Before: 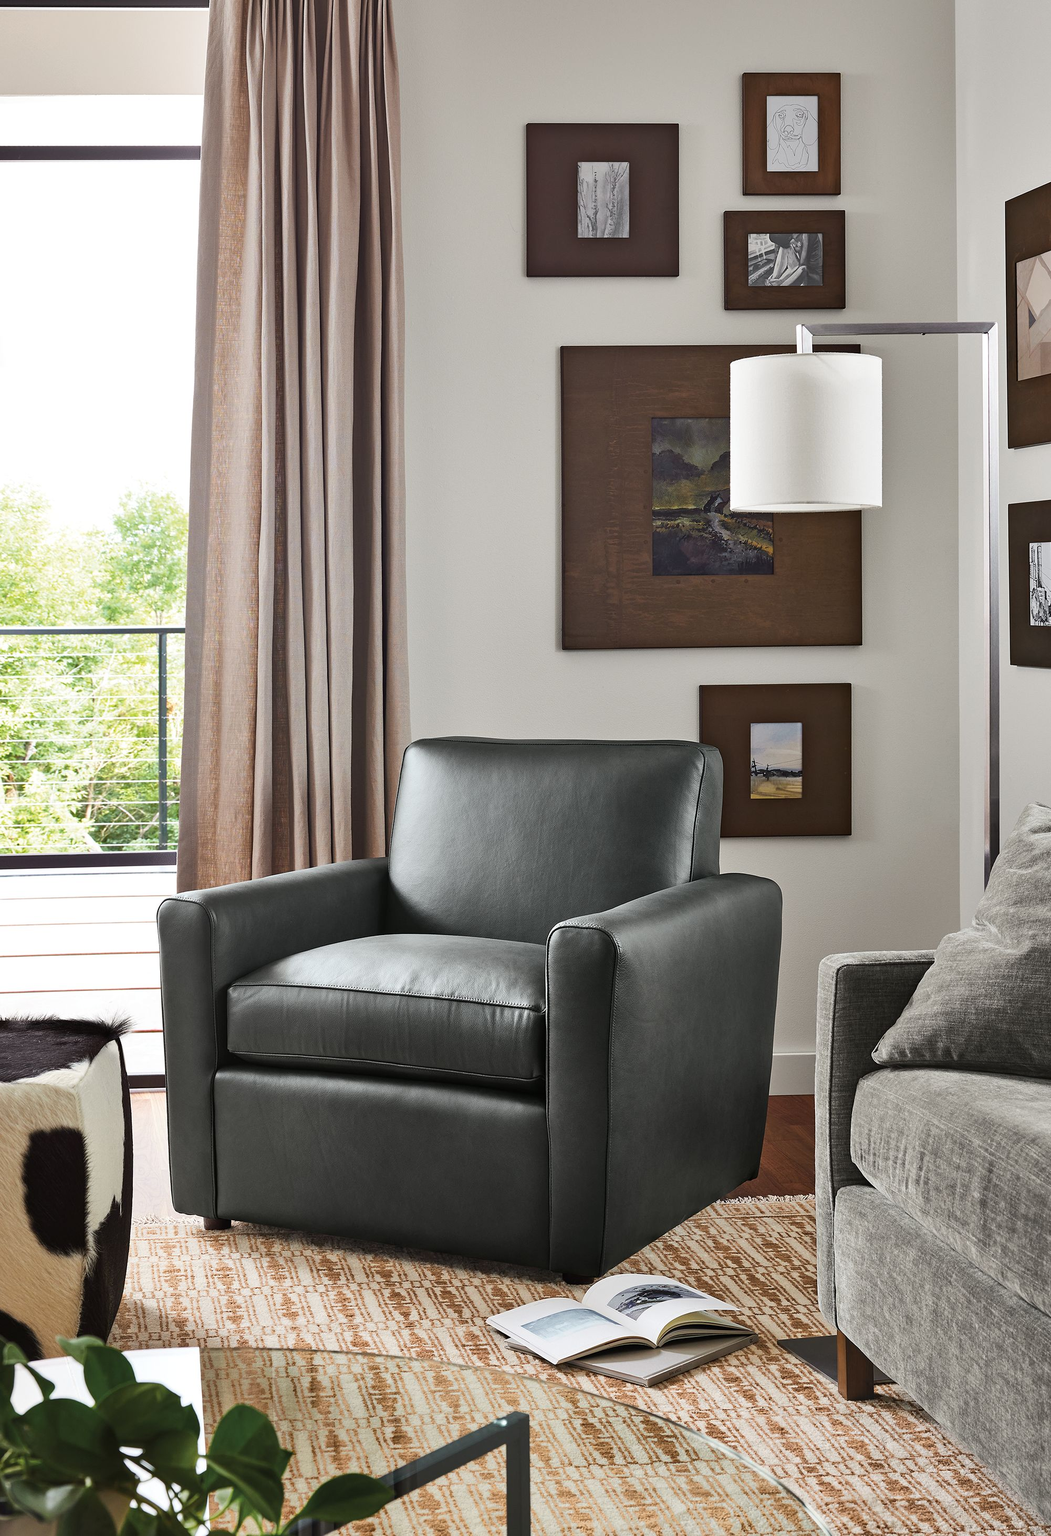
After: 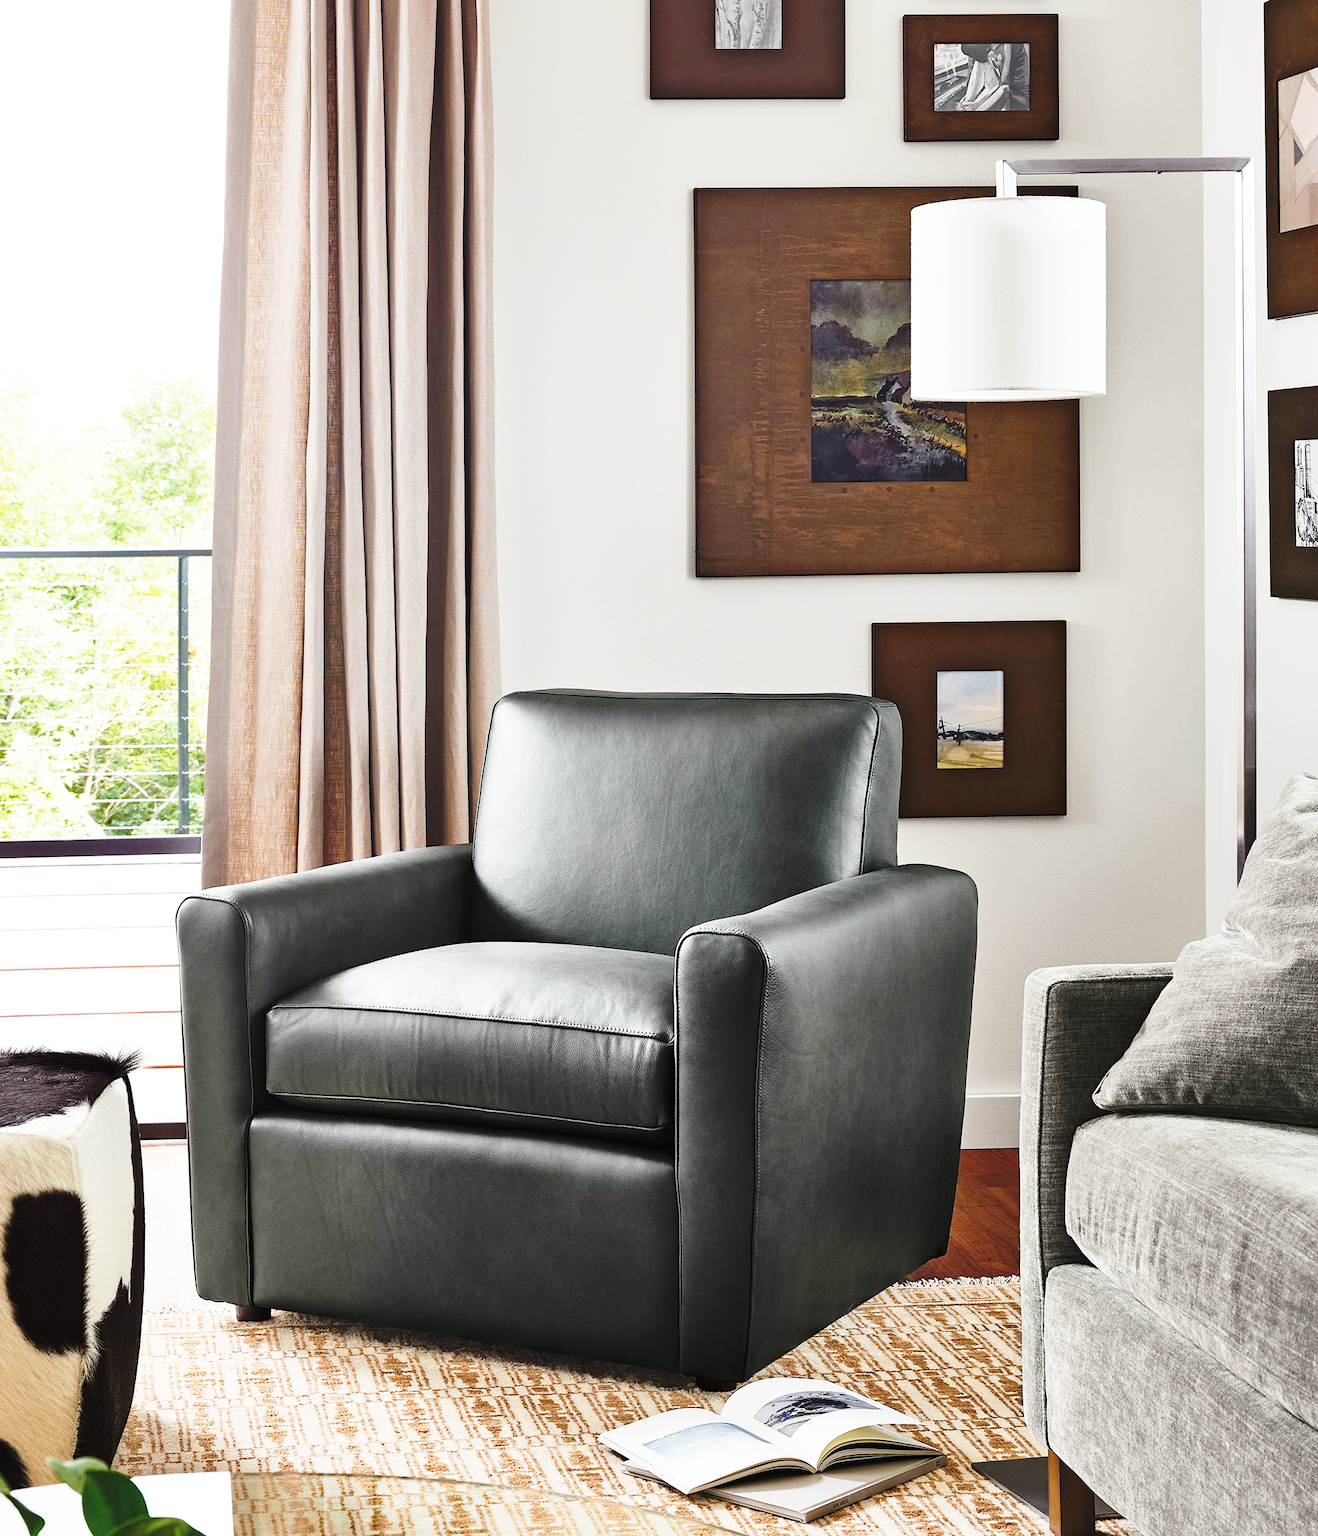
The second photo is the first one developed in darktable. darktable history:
crop and rotate: left 1.949%, top 13.018%, right 0.22%, bottom 8.981%
base curve: curves: ch0 [(0, 0) (0.032, 0.037) (0.105, 0.228) (0.435, 0.76) (0.856, 0.983) (1, 1)], exposure shift 0.01, preserve colors none
